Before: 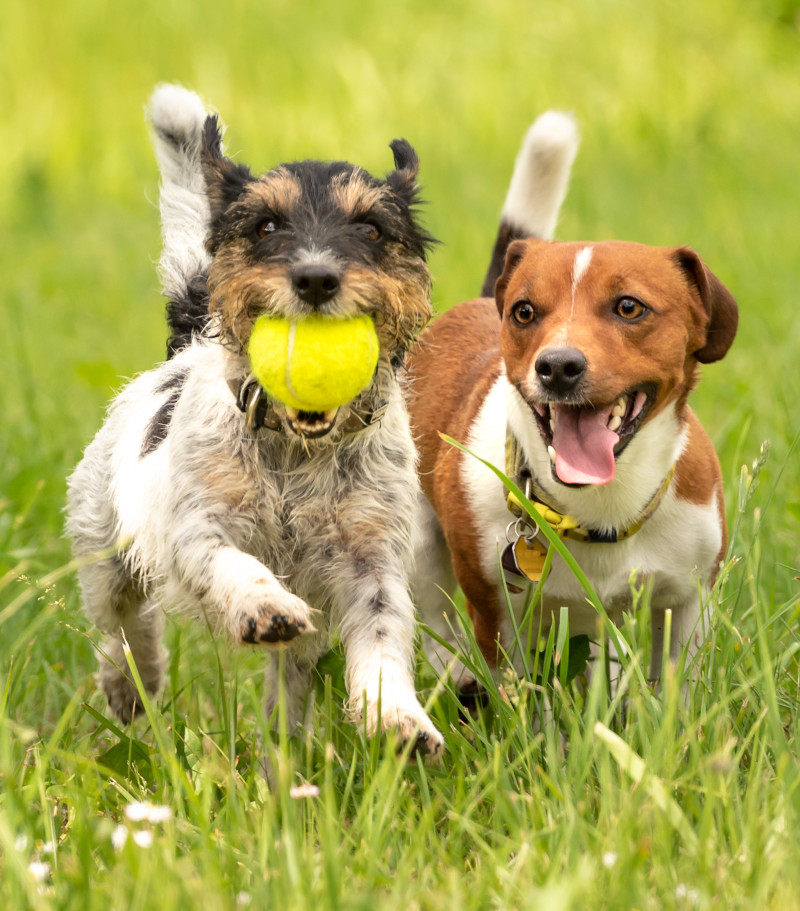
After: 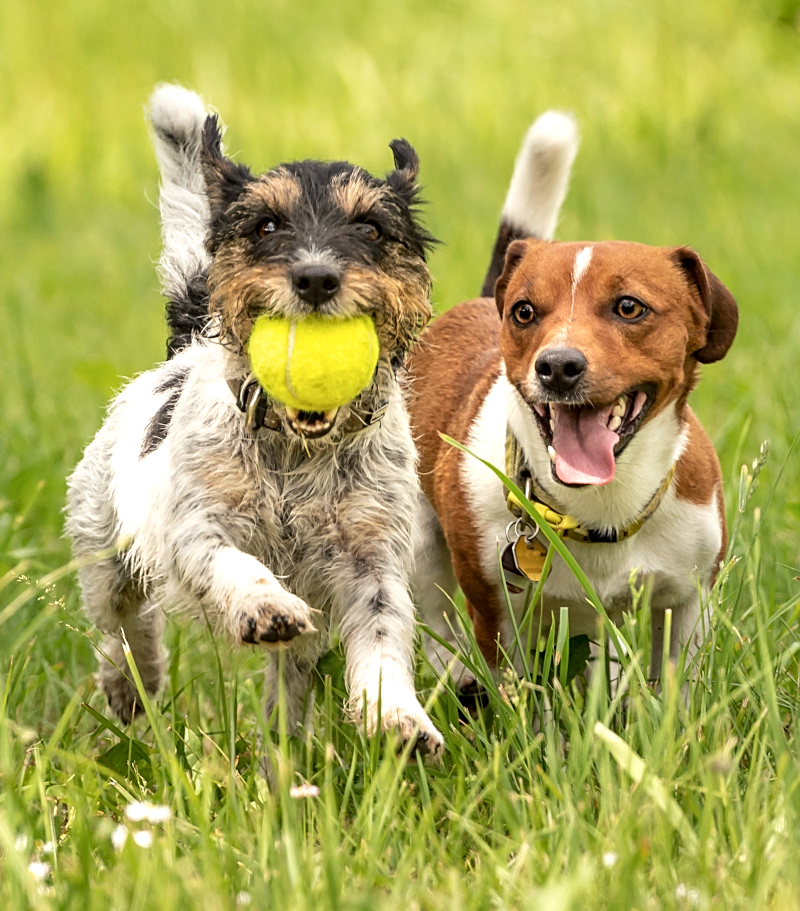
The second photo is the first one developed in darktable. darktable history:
local contrast: on, module defaults
contrast brightness saturation: contrast 0.01, saturation -0.05
sharpen: on, module defaults
